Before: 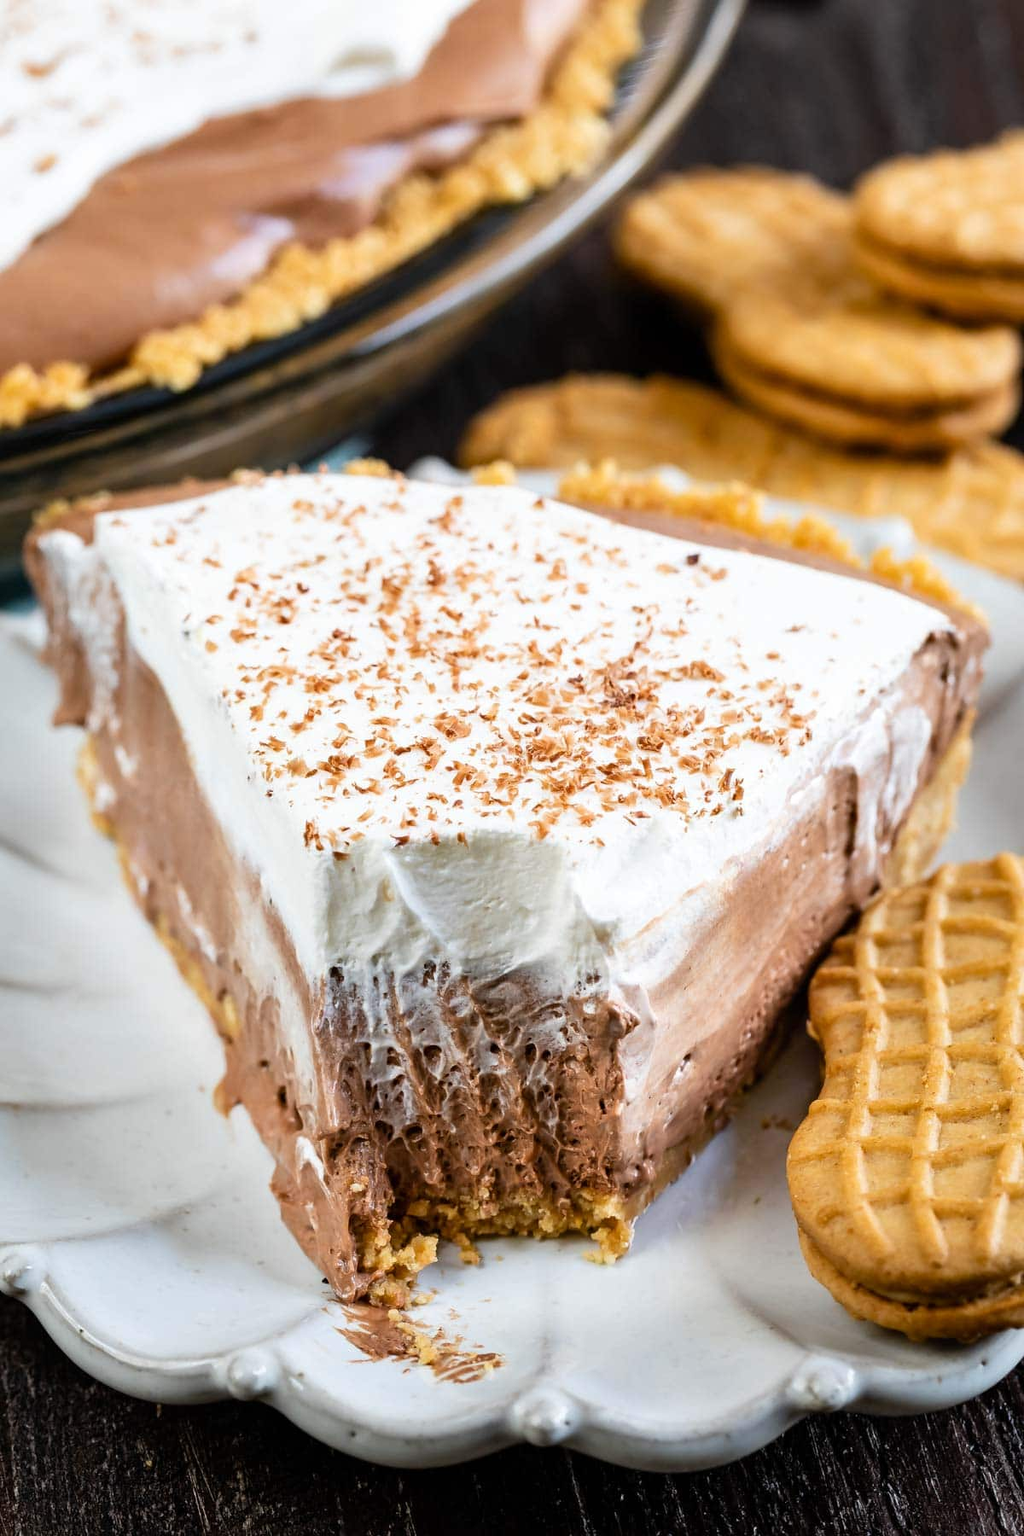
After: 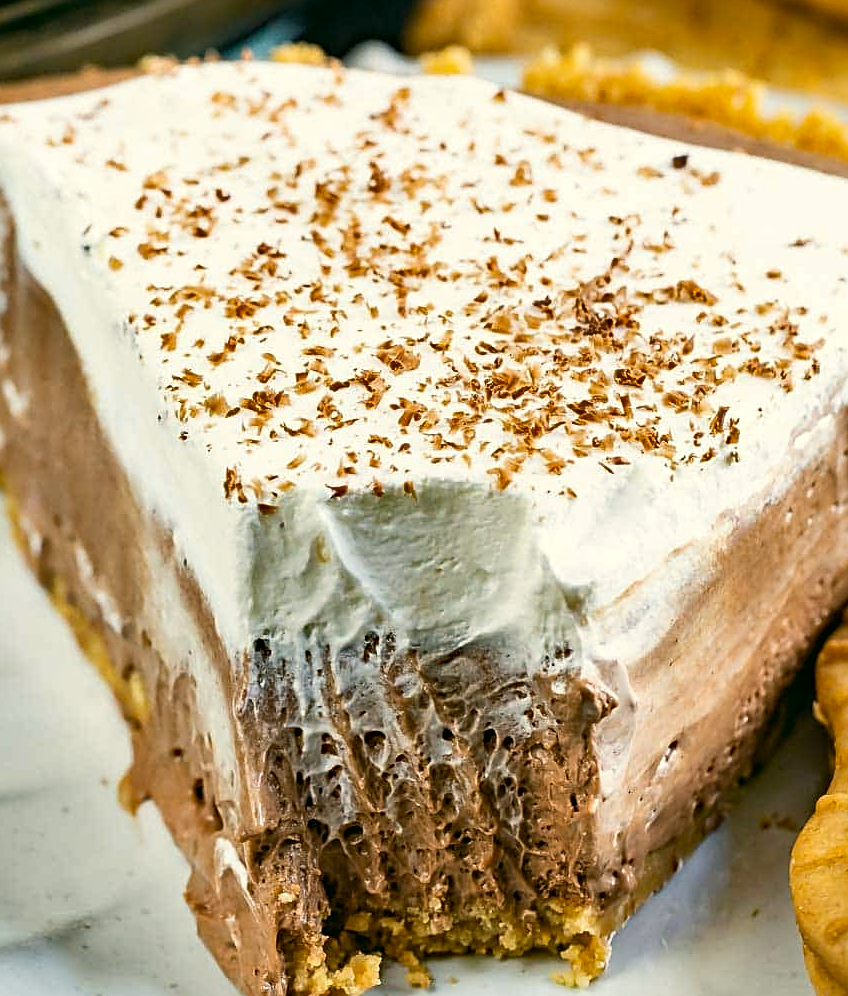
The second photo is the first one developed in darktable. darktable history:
crop: left 11.07%, top 27.455%, right 18.236%, bottom 17.203%
haze removal: strength 0.286, distance 0.254, compatibility mode true, adaptive false
sharpen: on, module defaults
shadows and highlights: shadows 33.55, highlights -45.97, compress 49.71%, soften with gaussian
contrast brightness saturation: contrast 0.096, brightness 0.023, saturation 0.019
color correction: highlights a* -0.53, highlights b* 9.32, shadows a* -9.53, shadows b* 0.878
